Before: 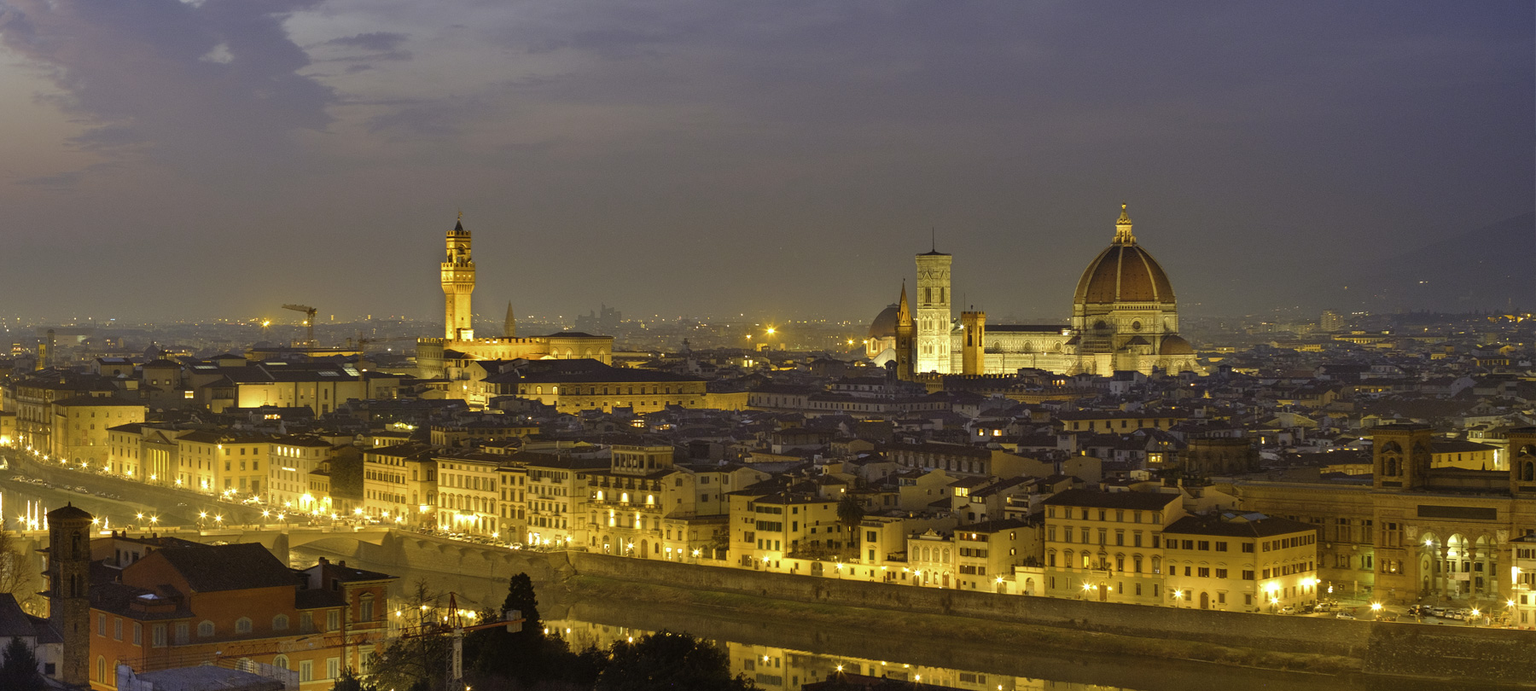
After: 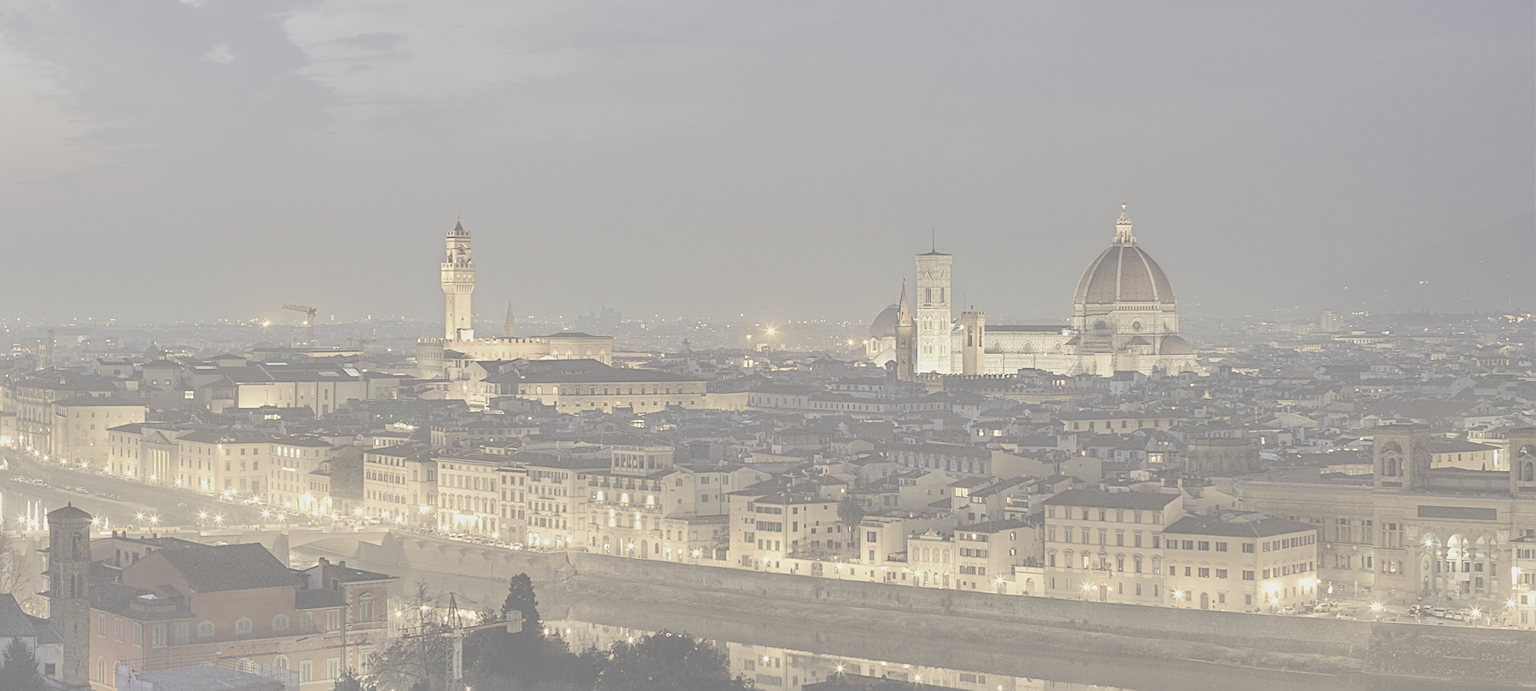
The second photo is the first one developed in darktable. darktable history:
sharpen: on, module defaults
contrast brightness saturation: contrast -0.332, brightness 0.756, saturation -0.76
